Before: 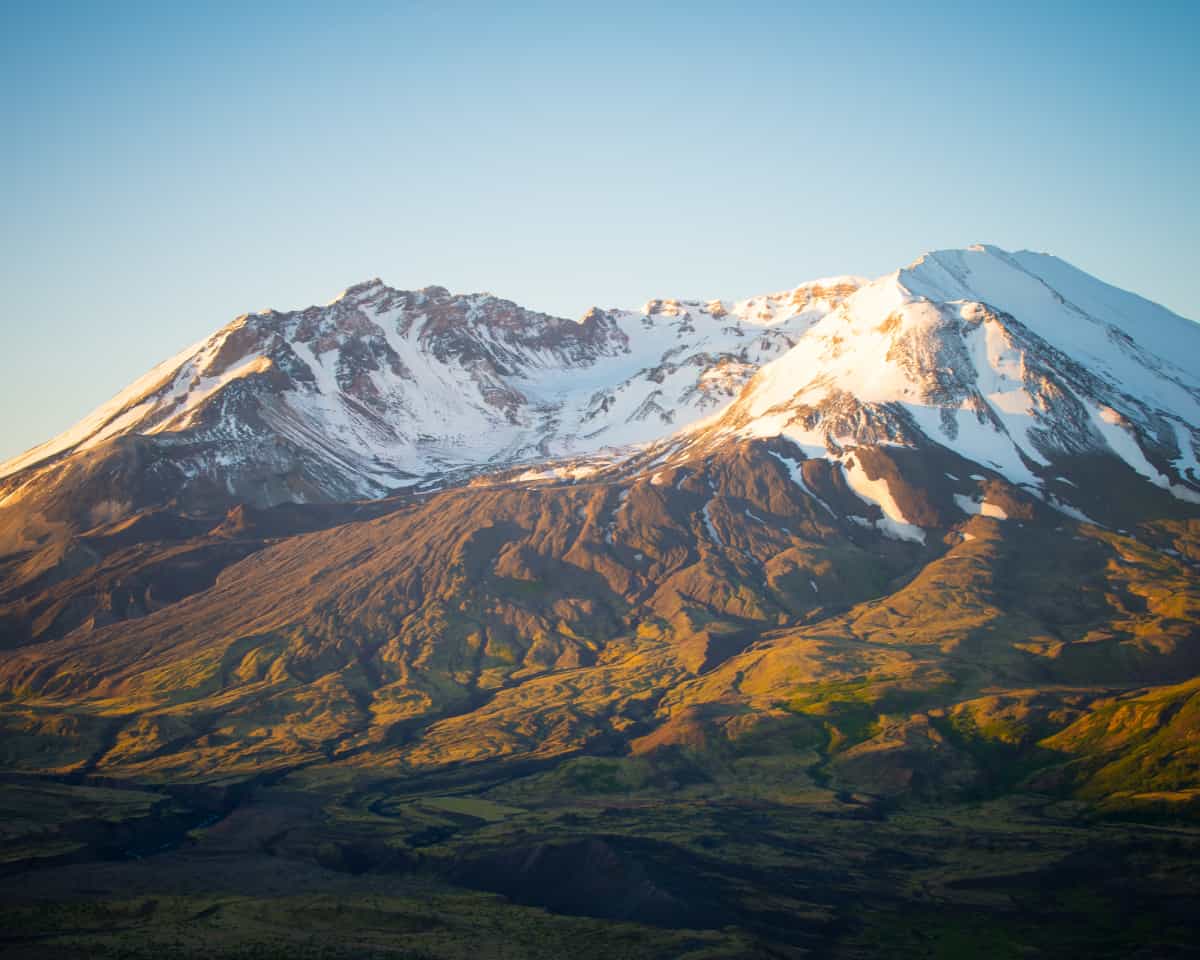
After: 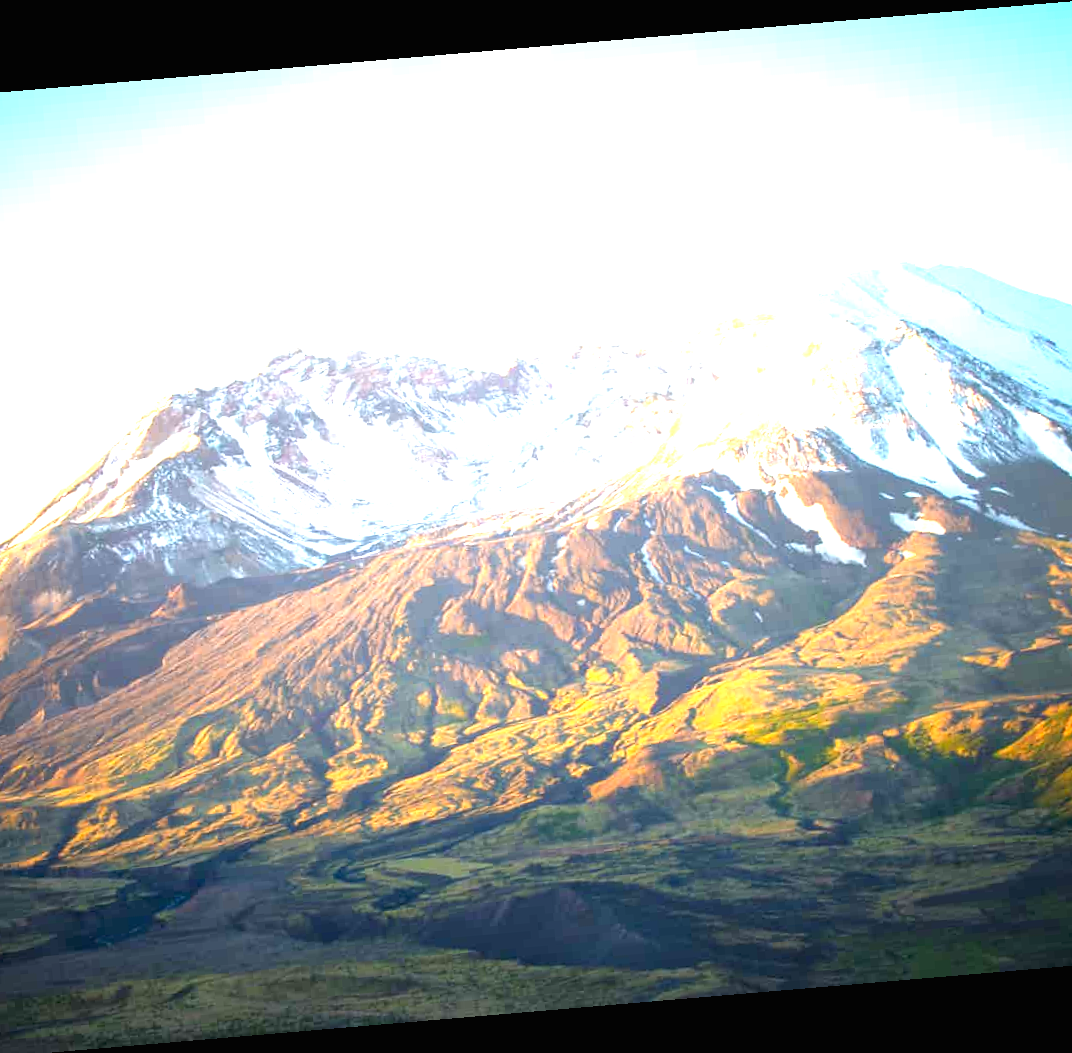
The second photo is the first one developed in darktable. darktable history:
rotate and perspective: rotation -4.86°, automatic cropping off
exposure: black level correction 0, exposure 1.975 EV, compensate exposure bias true, compensate highlight preservation false
crop: left 8.026%, right 7.374%
